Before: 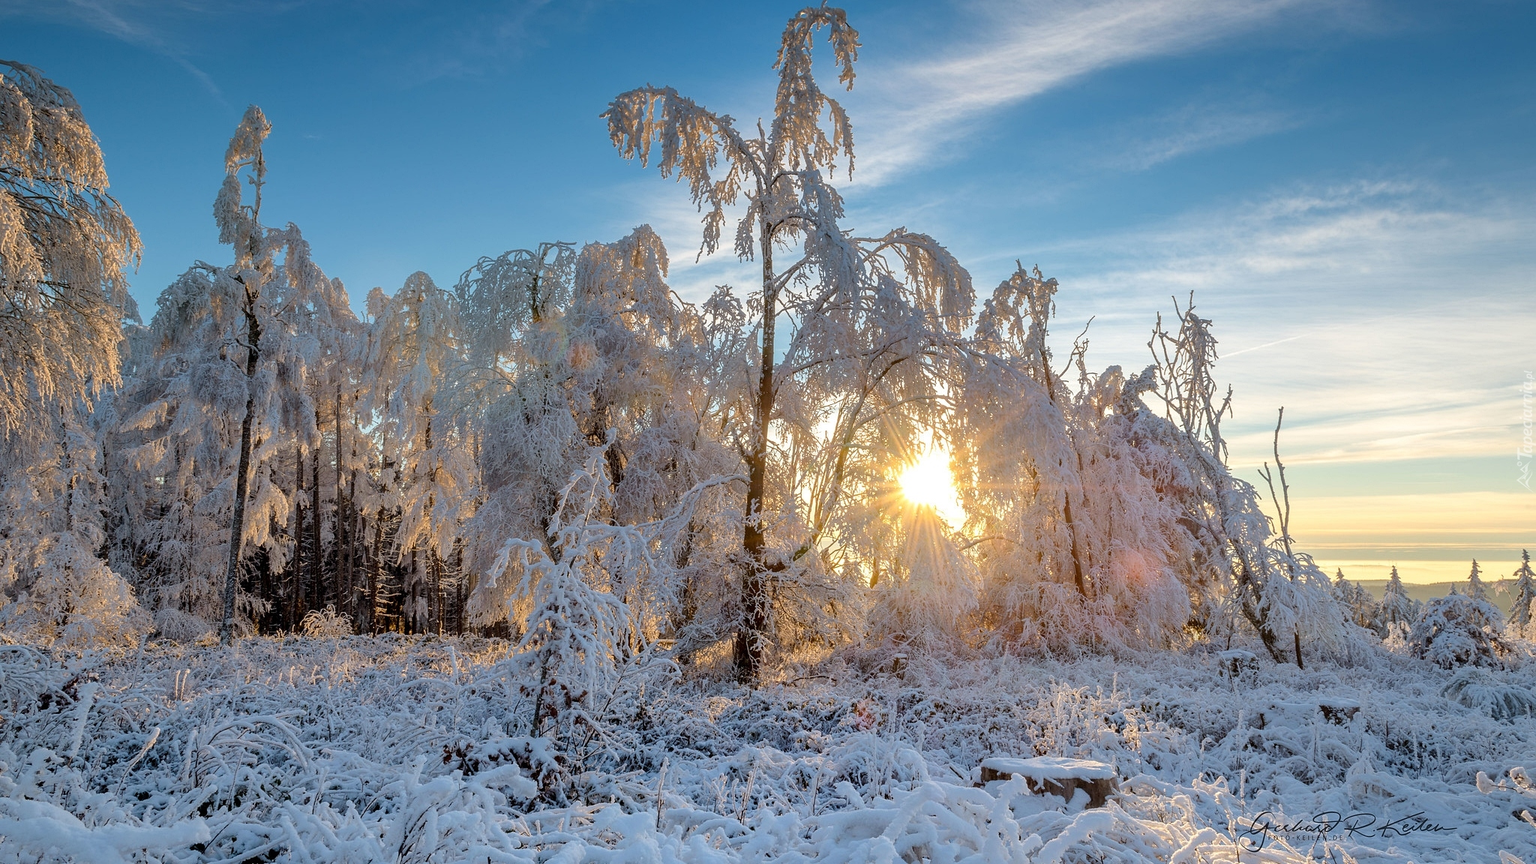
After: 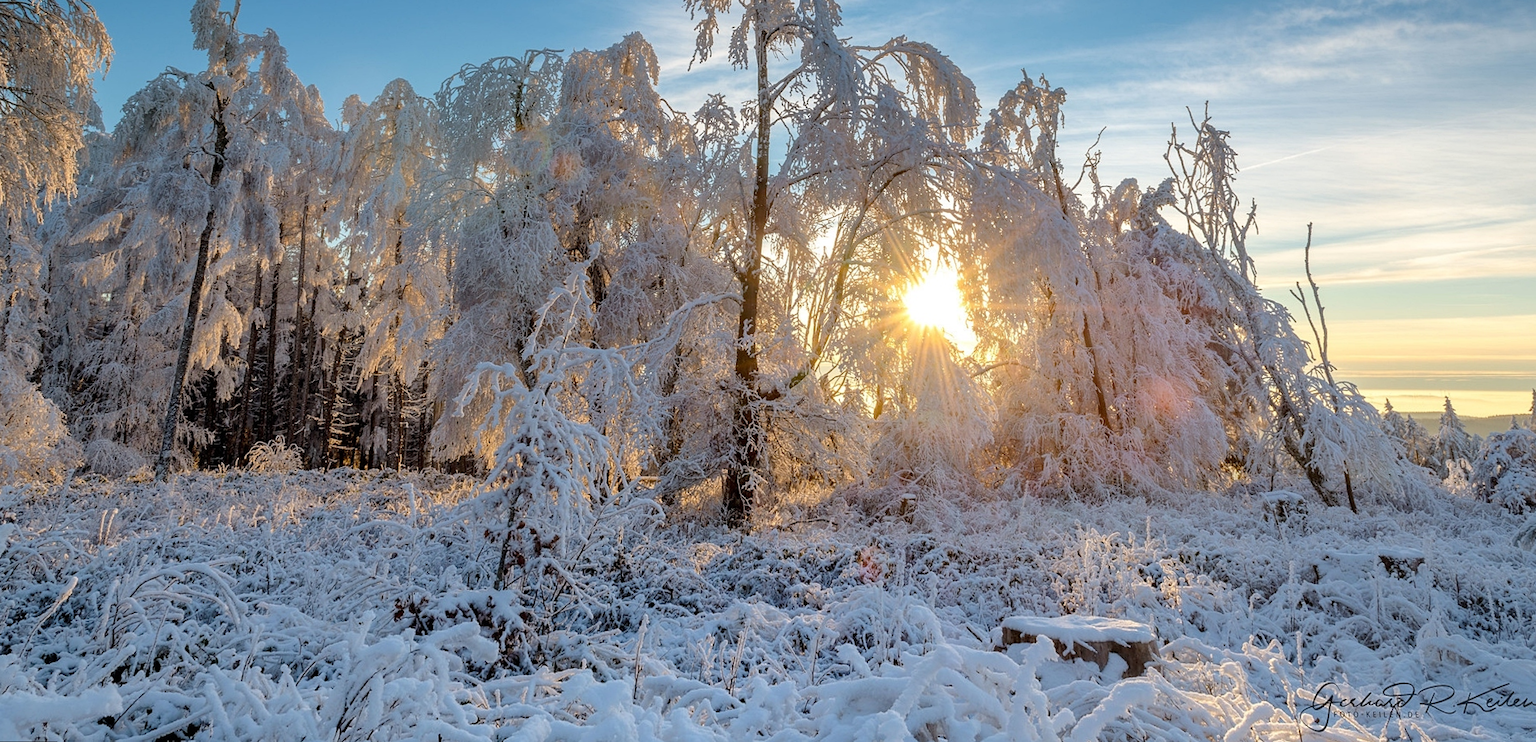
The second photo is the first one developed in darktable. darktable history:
crop and rotate: top 19.998%
rotate and perspective: rotation 0.215°, lens shift (vertical) -0.139, crop left 0.069, crop right 0.939, crop top 0.002, crop bottom 0.996
